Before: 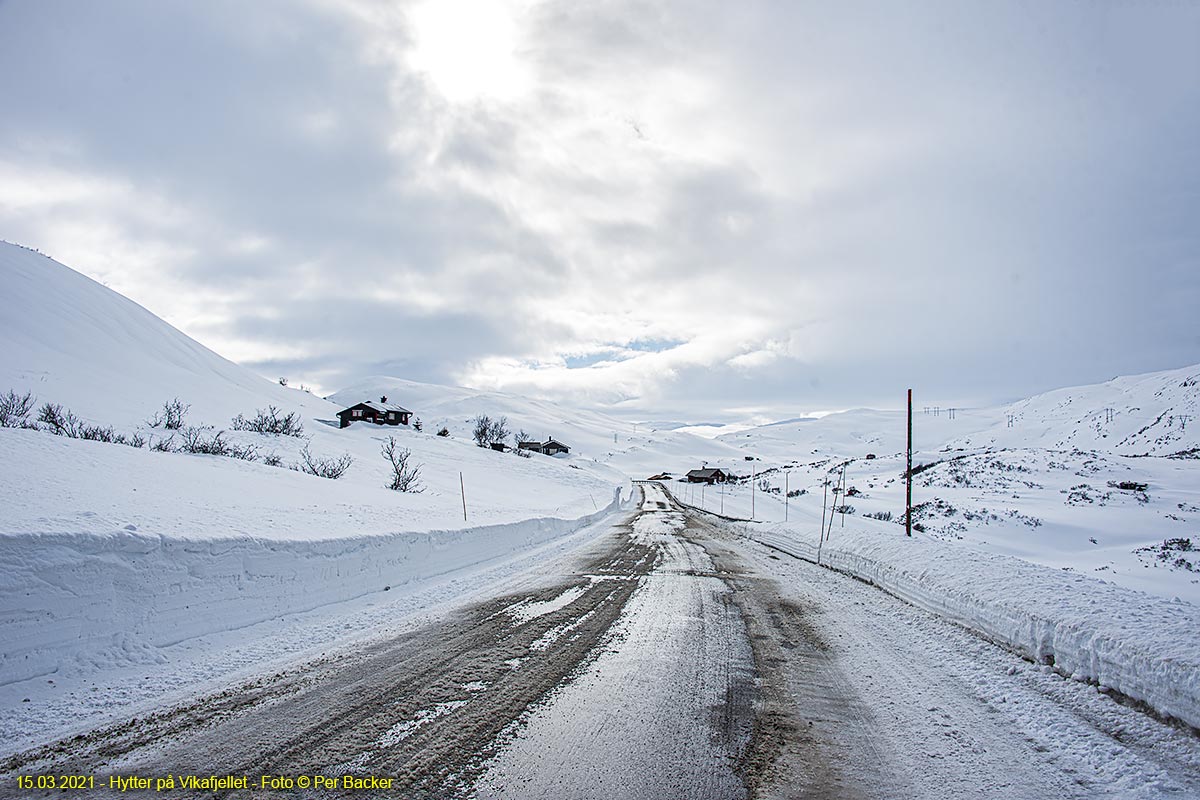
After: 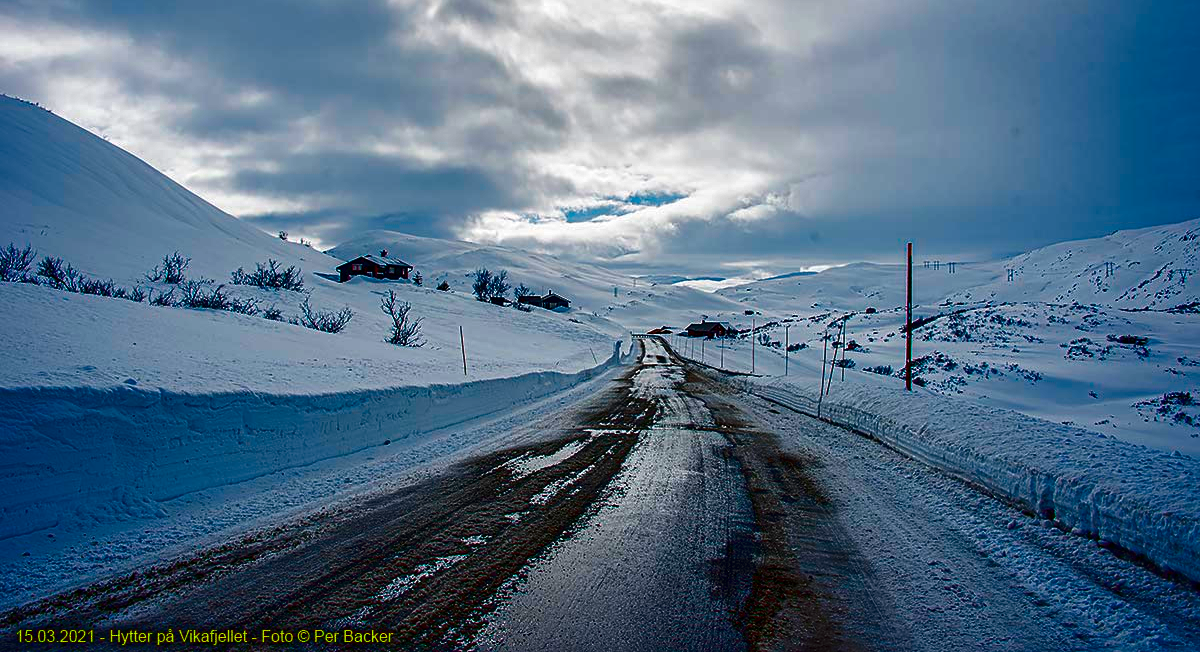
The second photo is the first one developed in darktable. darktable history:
crop and rotate: top 18.459%
contrast brightness saturation: brightness -0.988, saturation 0.99
